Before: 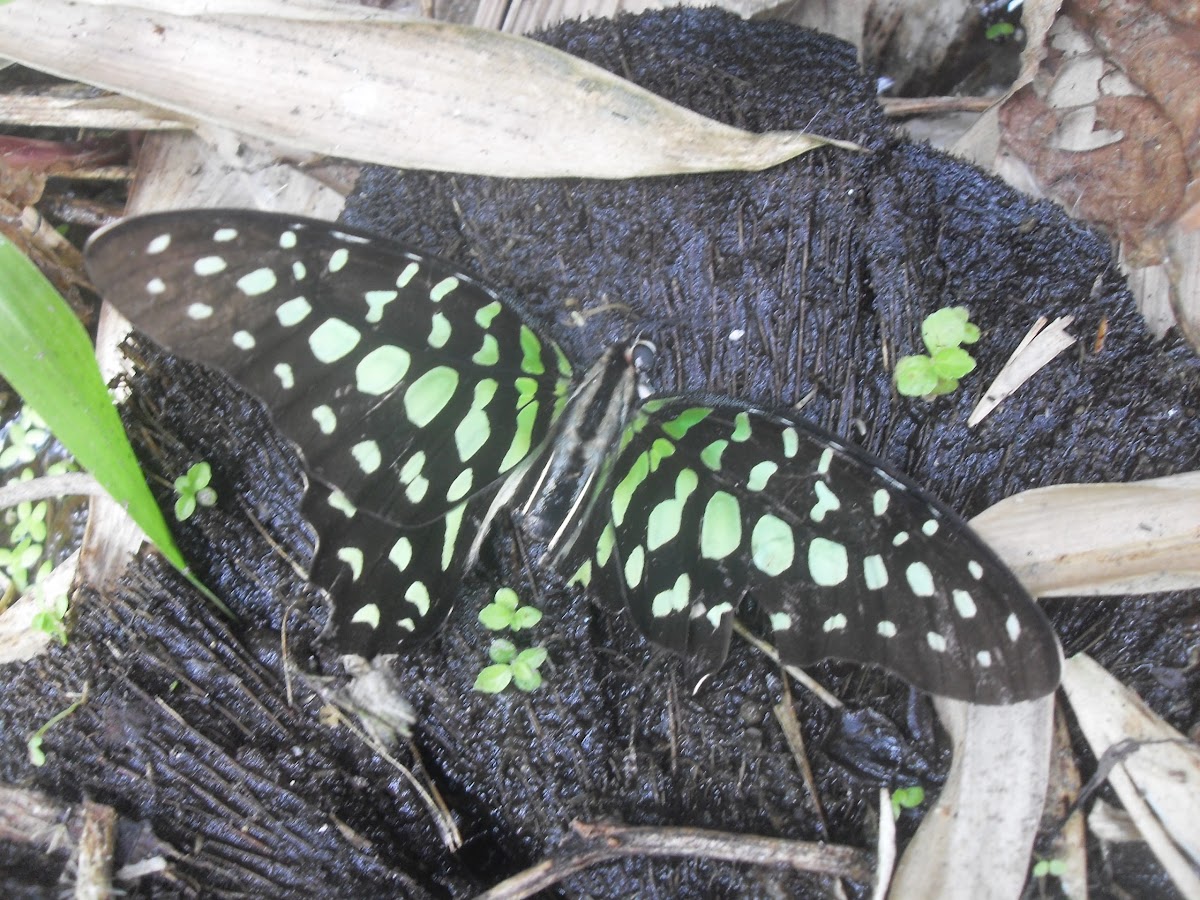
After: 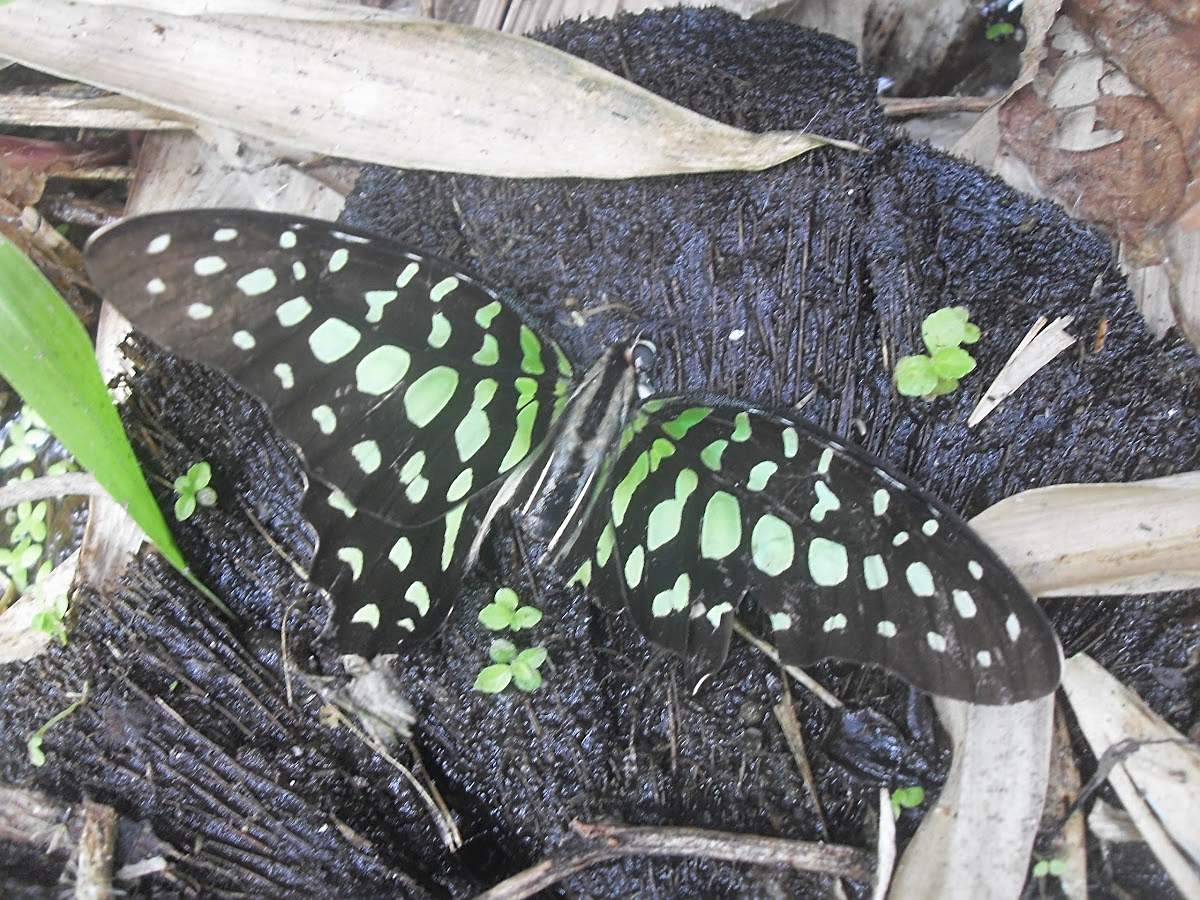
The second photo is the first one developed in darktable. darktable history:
rotate and perspective: crop left 0, crop top 0
sharpen: on, module defaults
tone equalizer: -7 EV 0.18 EV, -6 EV 0.12 EV, -5 EV 0.08 EV, -4 EV 0.04 EV, -2 EV -0.02 EV, -1 EV -0.04 EV, +0 EV -0.06 EV, luminance estimator HSV value / RGB max
